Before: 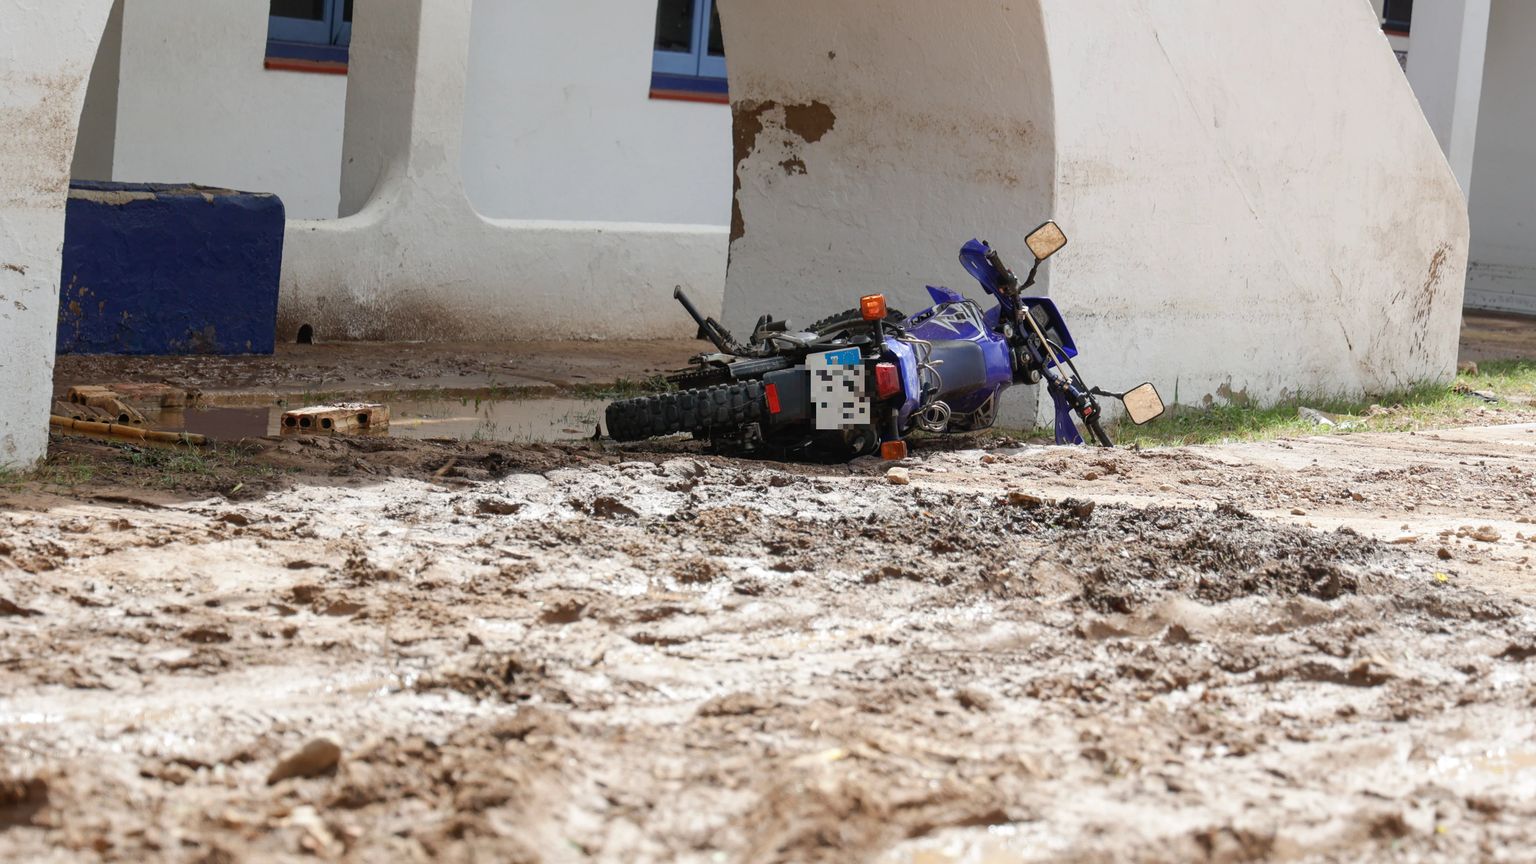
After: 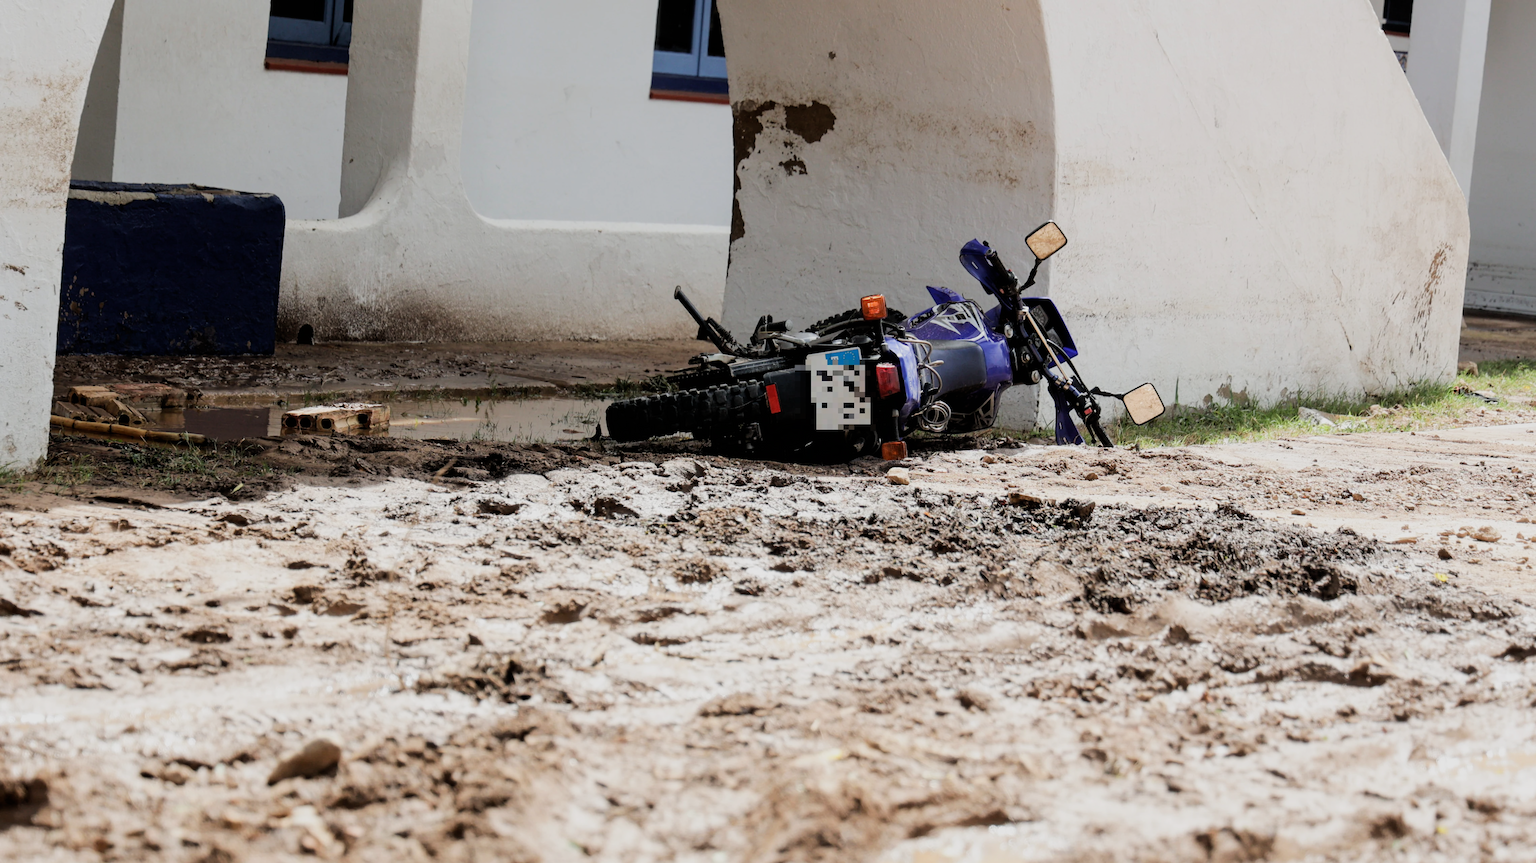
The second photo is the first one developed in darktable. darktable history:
filmic rgb: black relative exposure -5.05 EV, white relative exposure 3.99 EV, hardness 2.91, contrast 1.297, highlights saturation mix -29.27%
